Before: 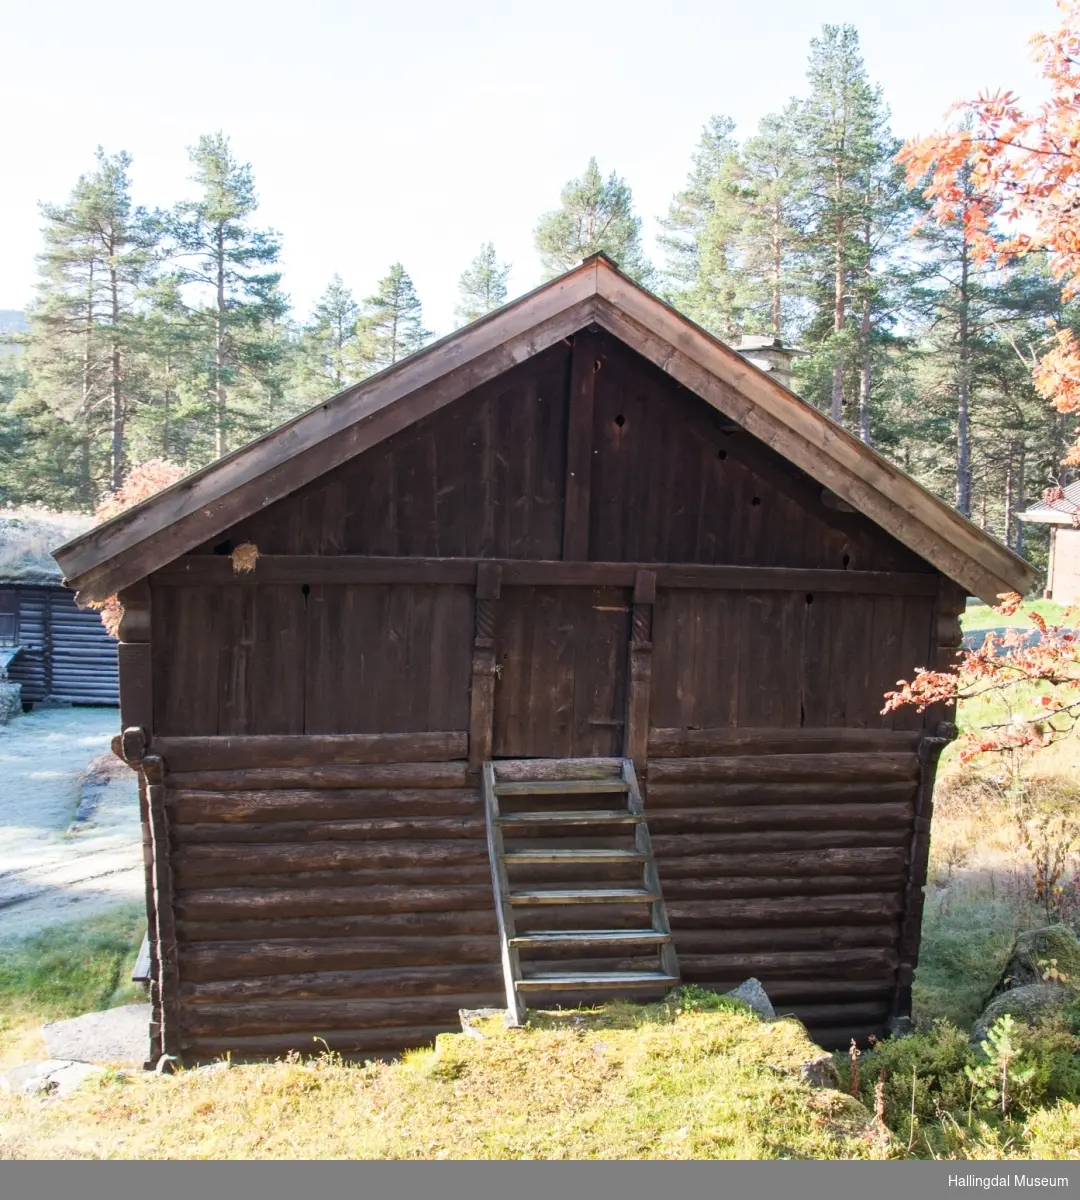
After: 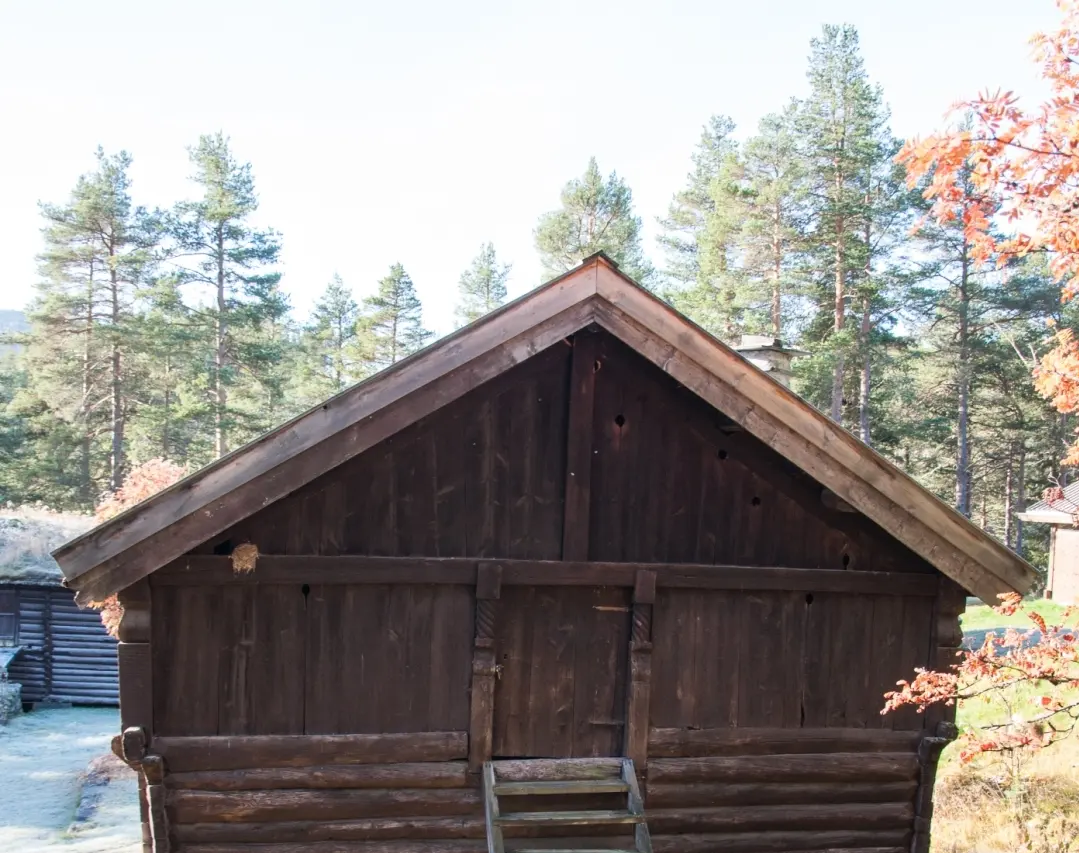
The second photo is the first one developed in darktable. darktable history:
crop: right 0%, bottom 28.873%
